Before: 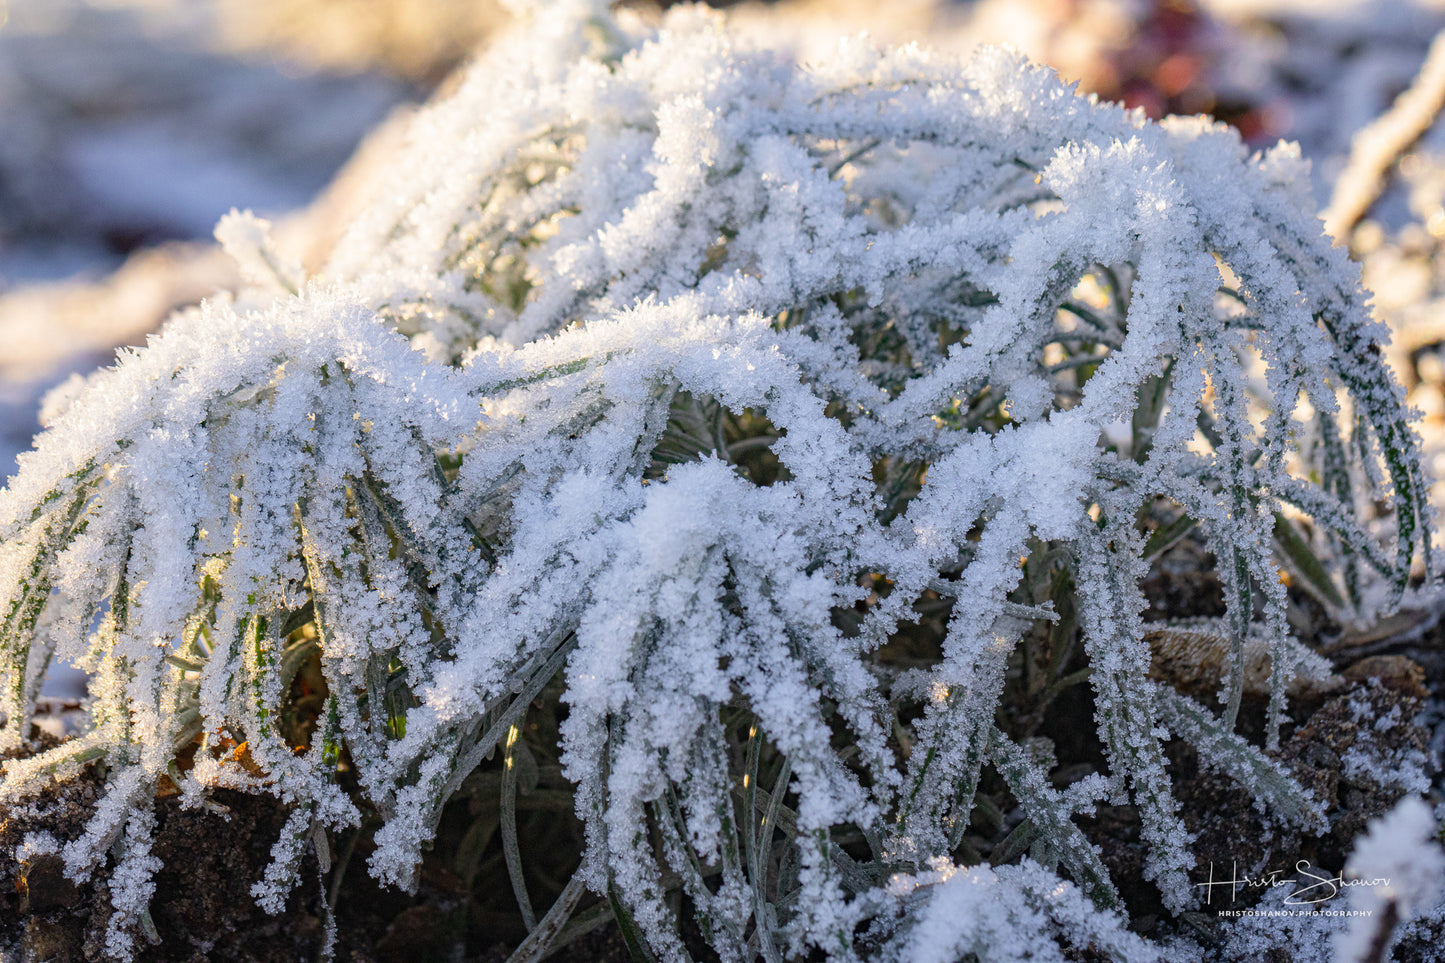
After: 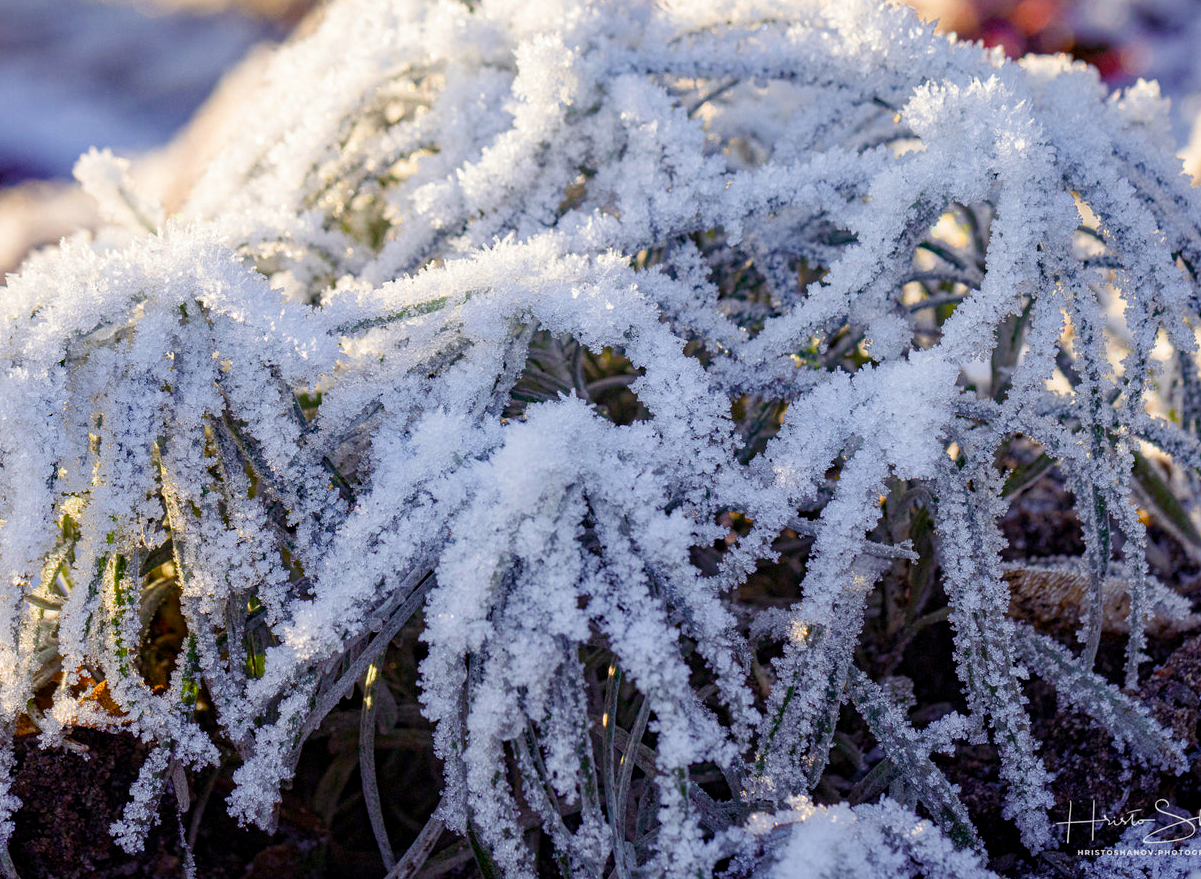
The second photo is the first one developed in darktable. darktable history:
color balance rgb: shadows lift › luminance -21.841%, shadows lift › chroma 9.084%, shadows lift › hue 283.88°, power › hue 325.74°, global offset › luminance -0.352%, perceptual saturation grading › global saturation 13.735%, perceptual saturation grading › highlights -30.79%, perceptual saturation grading › shadows 51.486%, global vibrance 9.27%
crop: left 9.762%, top 6.339%, right 7.111%, bottom 2.282%
